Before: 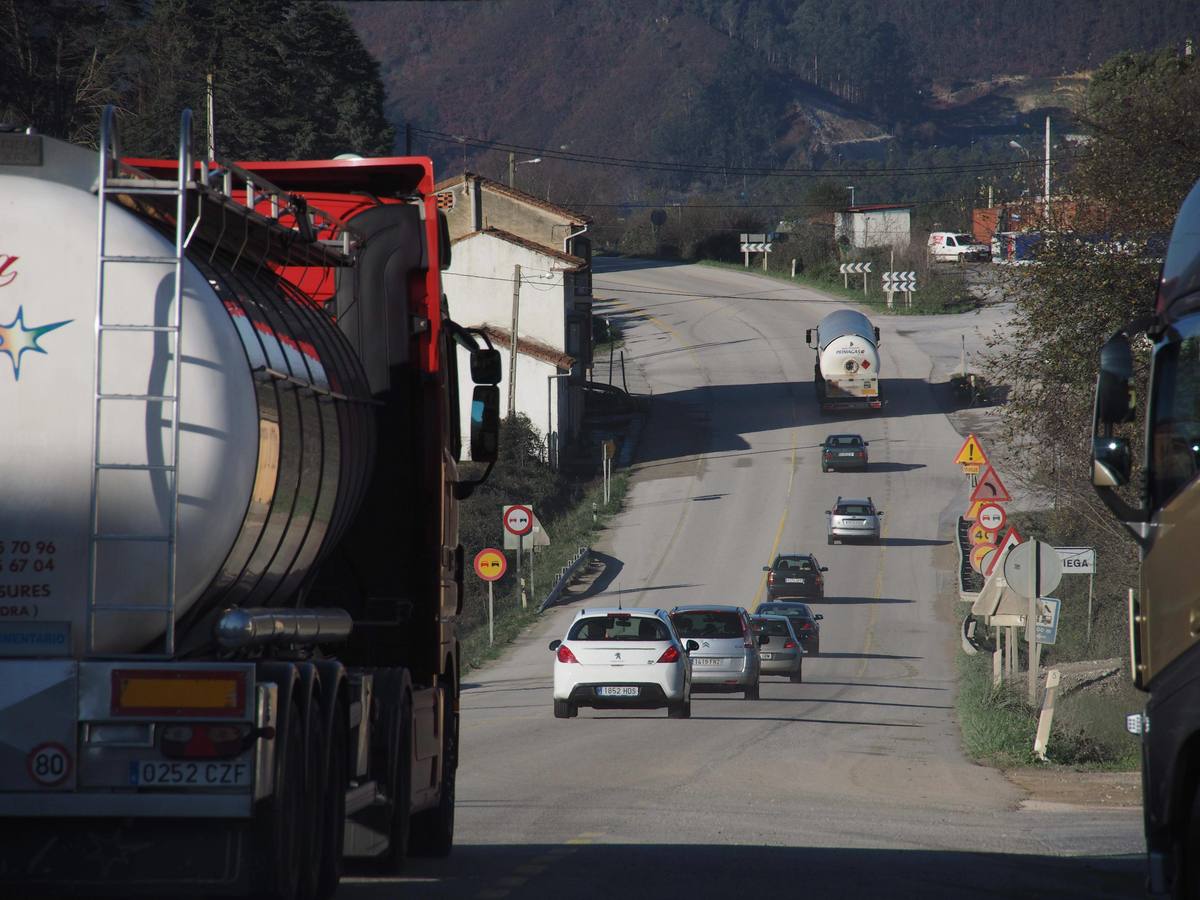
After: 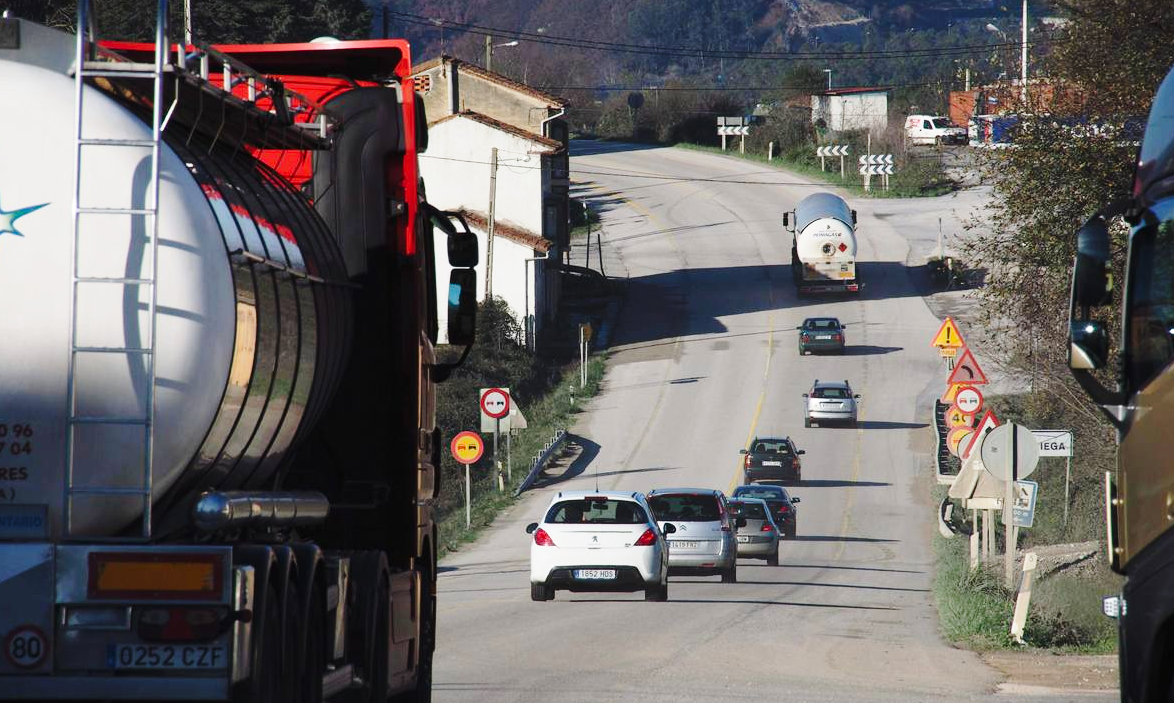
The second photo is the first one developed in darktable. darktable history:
base curve: curves: ch0 [(0, 0) (0.028, 0.03) (0.121, 0.232) (0.46, 0.748) (0.859, 0.968) (1, 1)], preserve colors none
crop and rotate: left 1.93%, top 13.015%, right 0.228%, bottom 8.855%
